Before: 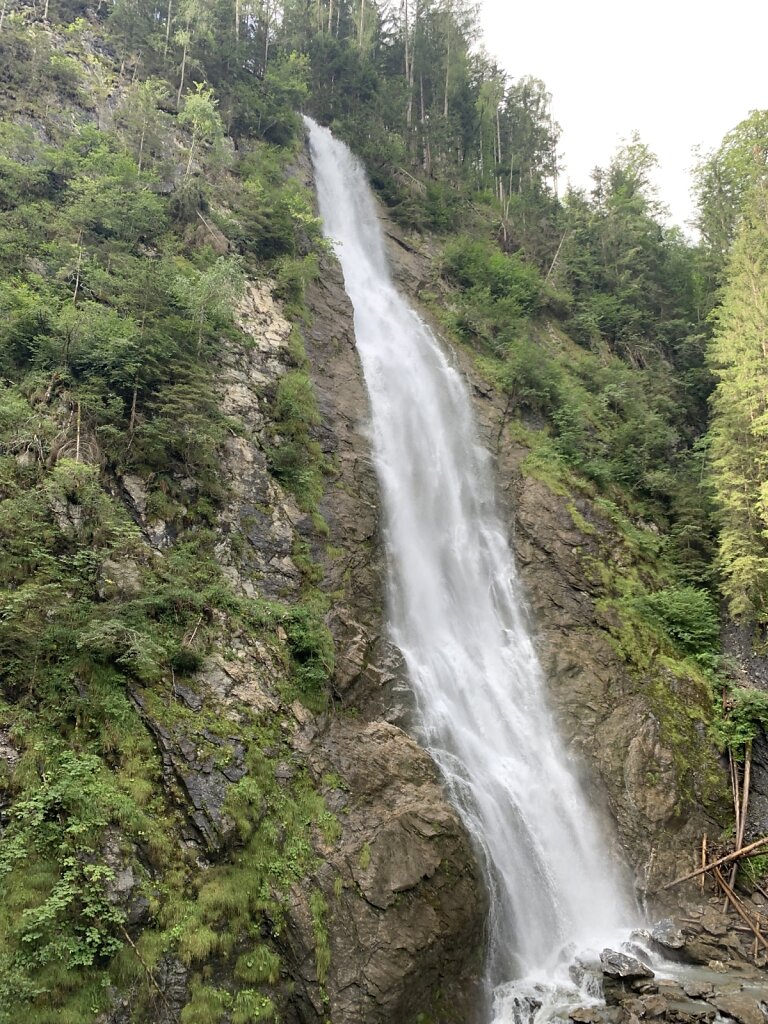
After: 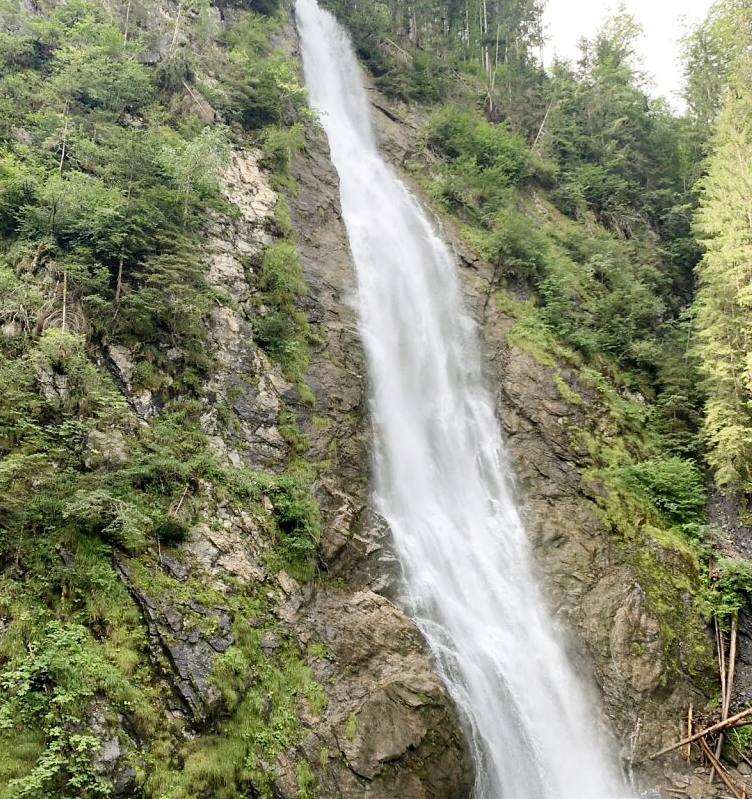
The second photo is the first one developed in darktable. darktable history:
crop and rotate: left 1.861%, top 12.772%, right 0.166%, bottom 9.177%
tone curve: curves: ch0 [(0, 0) (0.004, 0.001) (0.133, 0.112) (0.325, 0.362) (0.832, 0.893) (1, 1)], preserve colors none
color correction: highlights b* -0.059
